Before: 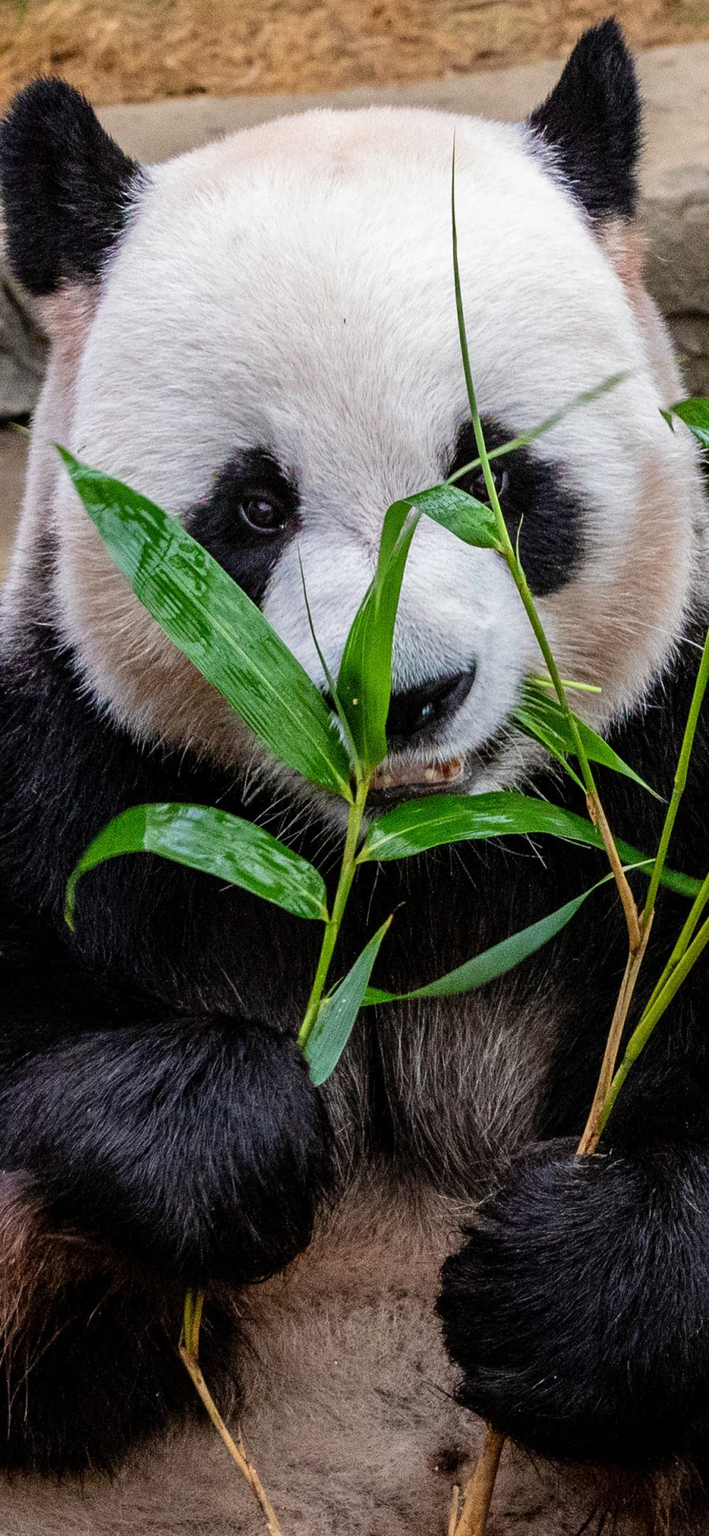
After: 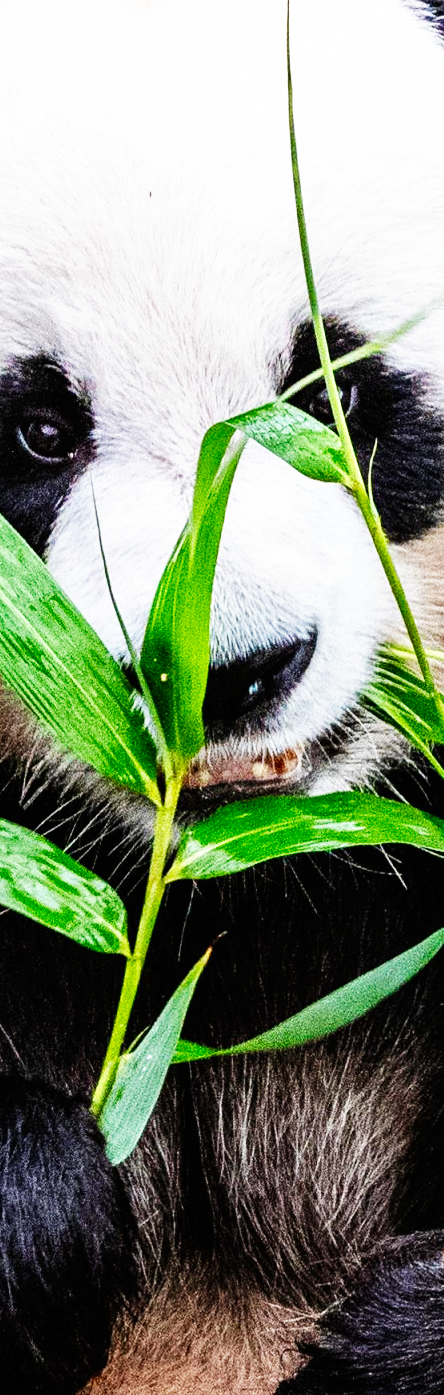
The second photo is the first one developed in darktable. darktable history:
base curve: curves: ch0 [(0, 0) (0.007, 0.004) (0.027, 0.03) (0.046, 0.07) (0.207, 0.54) (0.442, 0.872) (0.673, 0.972) (1, 1)], preserve colors none
crop: left 31.971%, top 10.979%, right 18.585%, bottom 17.427%
